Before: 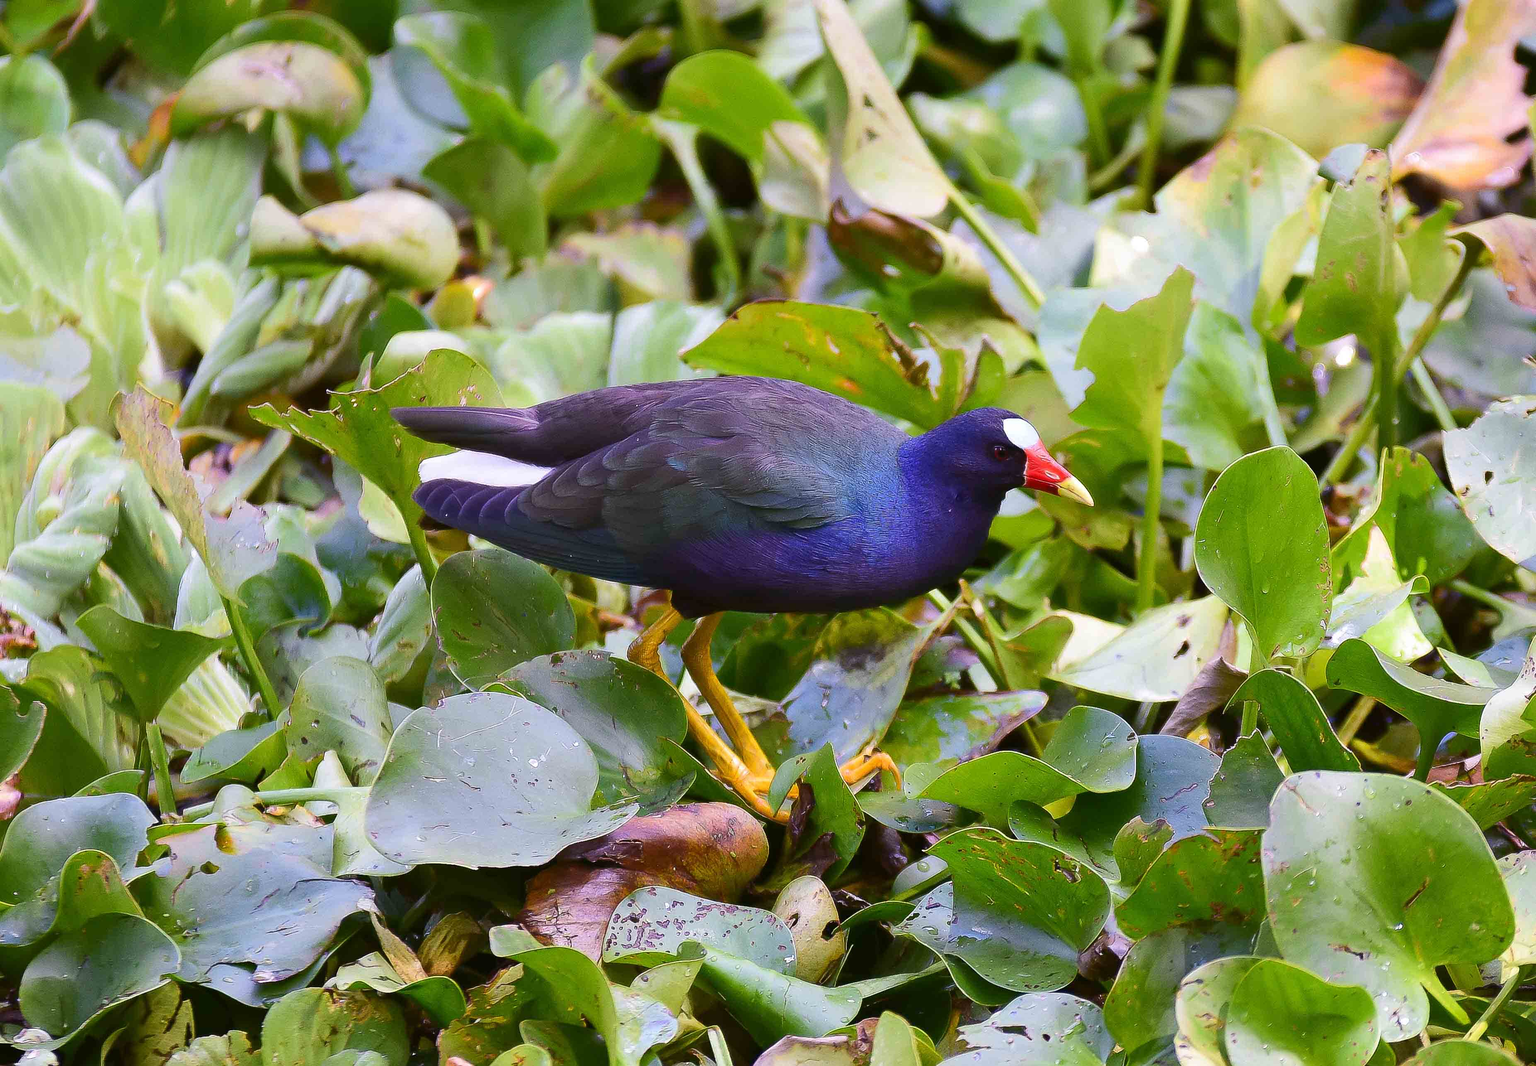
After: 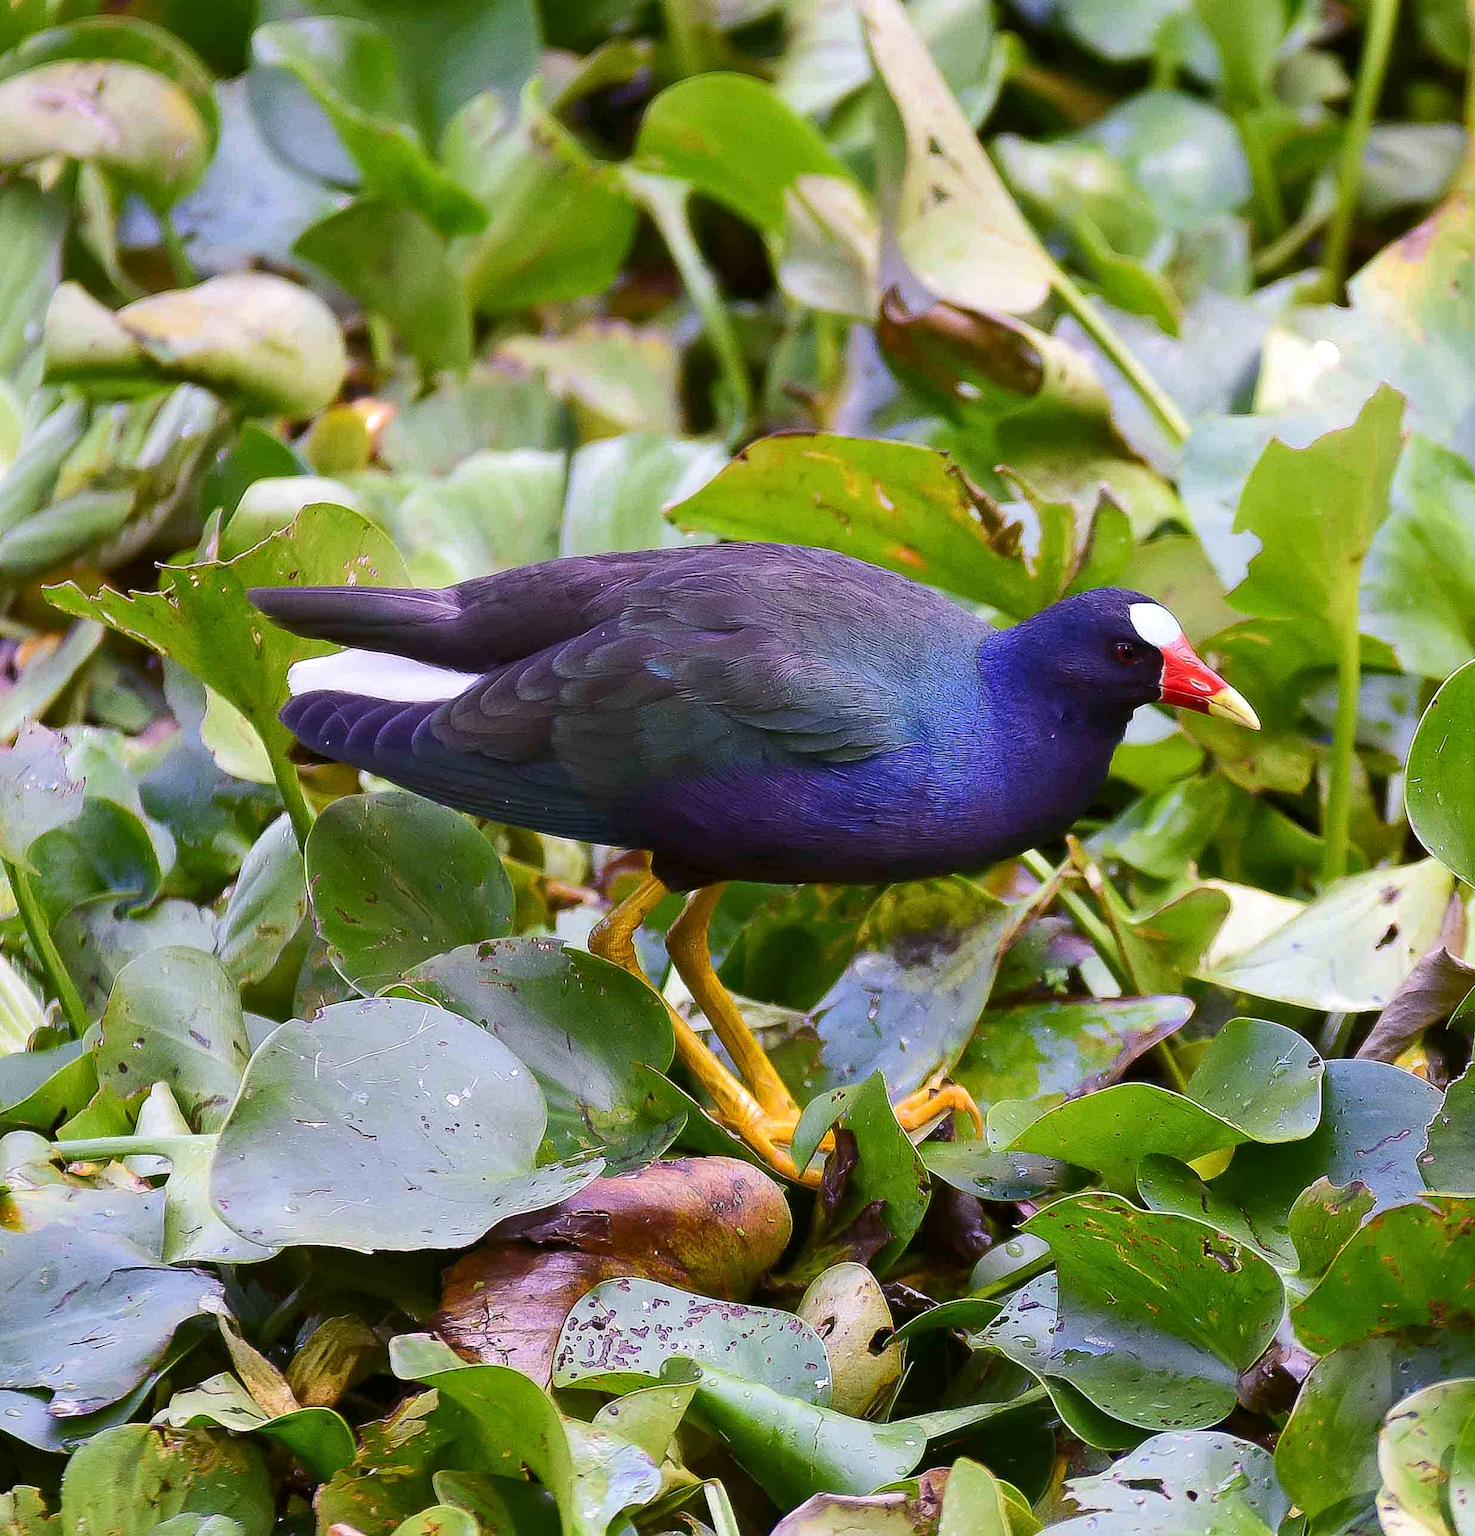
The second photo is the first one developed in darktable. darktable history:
white balance: emerald 1
local contrast: highlights 100%, shadows 100%, detail 120%, midtone range 0.2
crop and rotate: left 14.292%, right 19.041%
